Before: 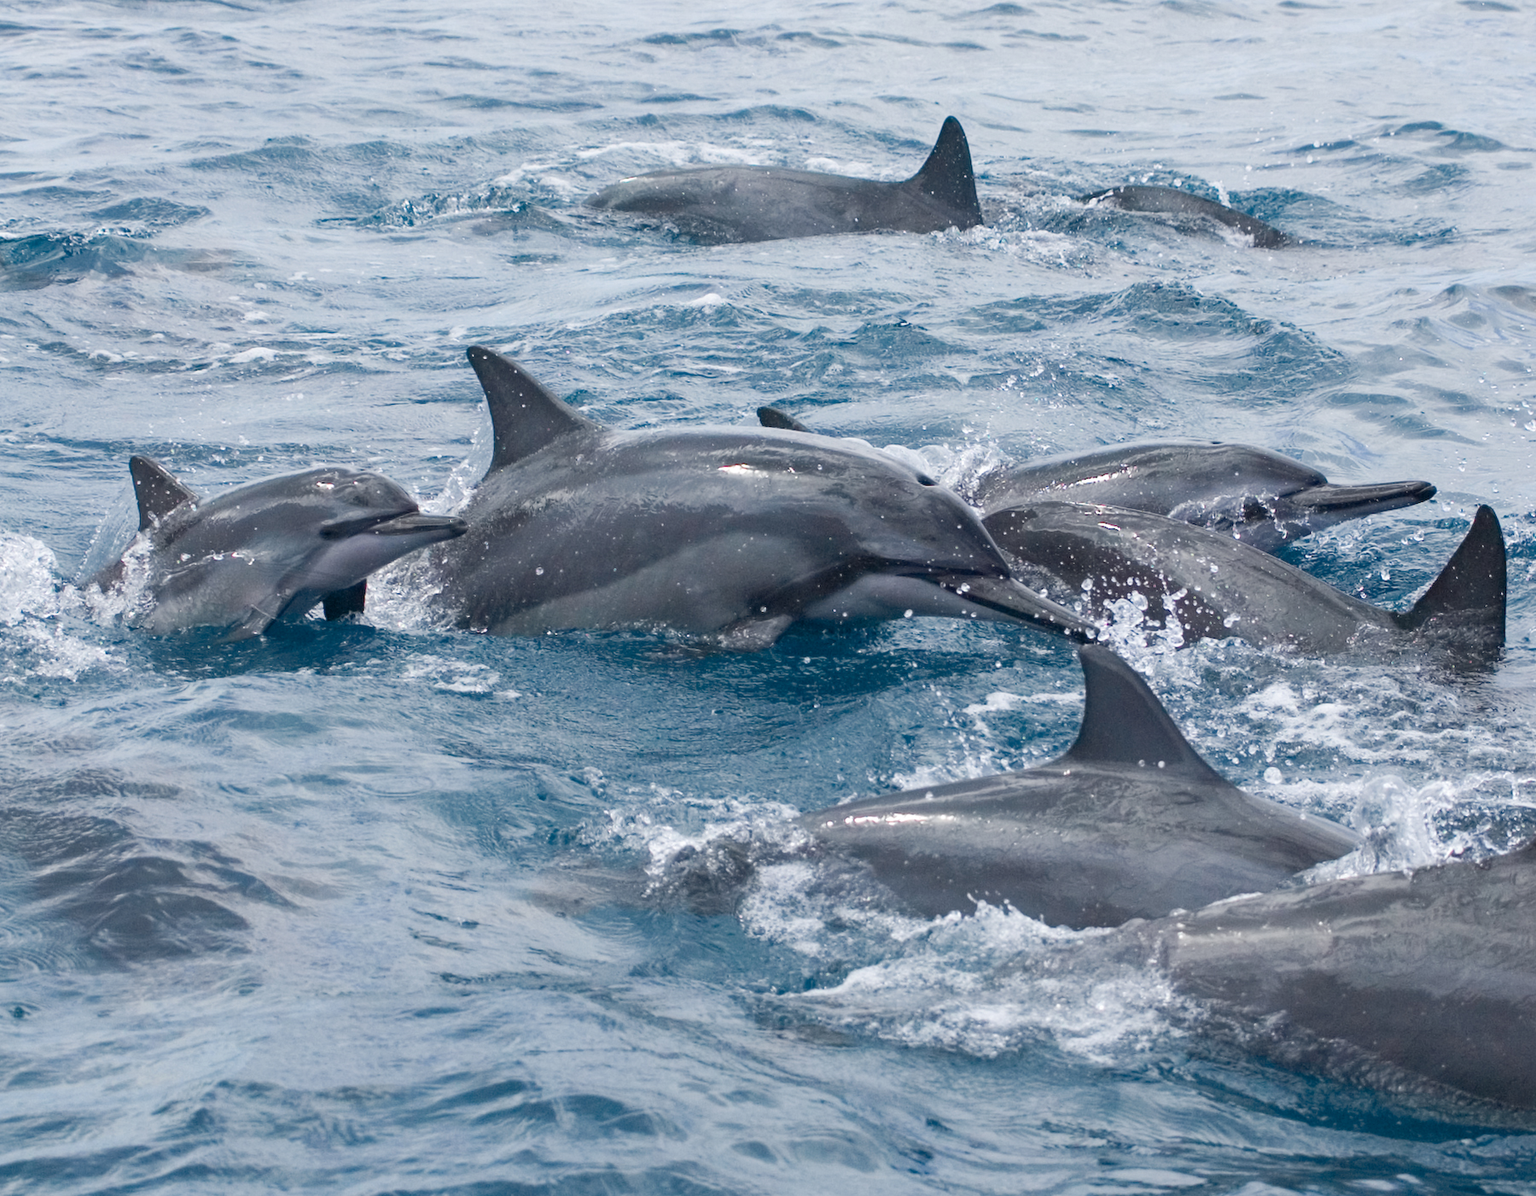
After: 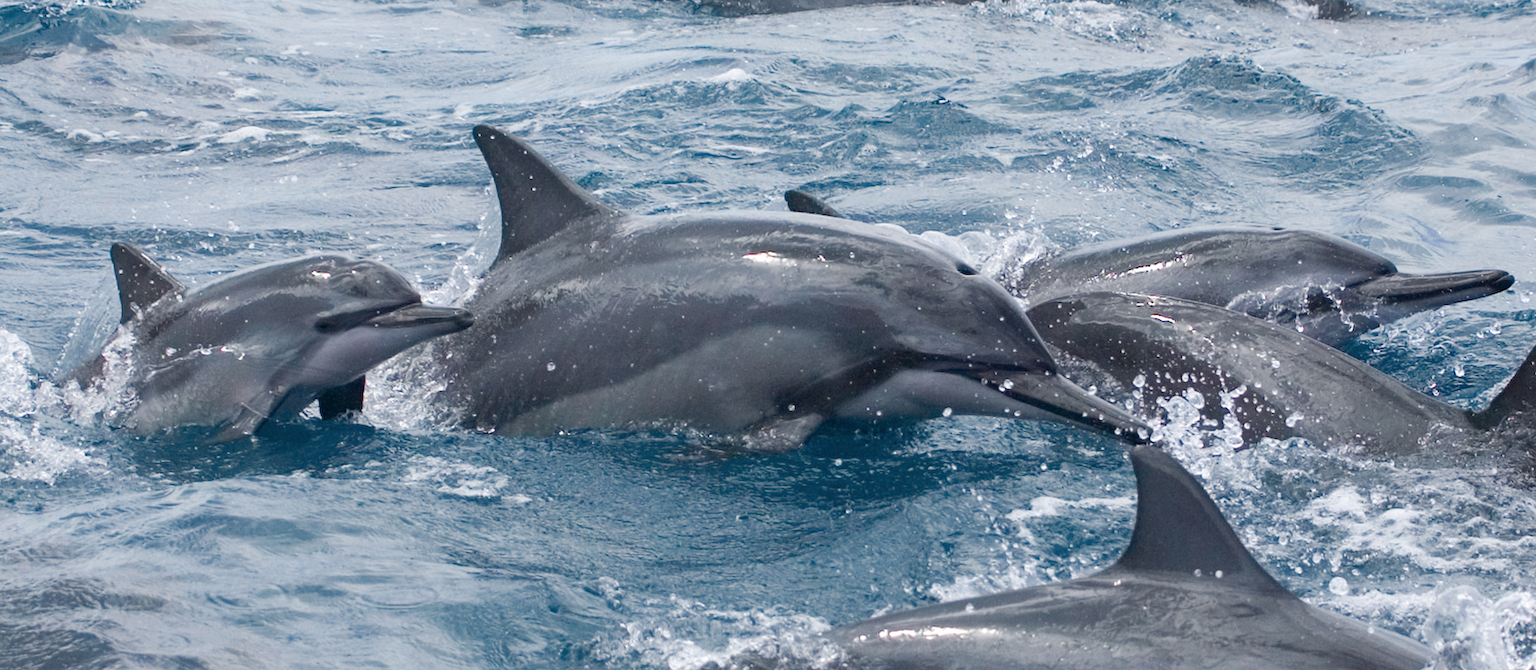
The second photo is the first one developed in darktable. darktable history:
crop: left 1.744%, top 19.225%, right 5.069%, bottom 28.357%
contrast brightness saturation: saturation -0.05
